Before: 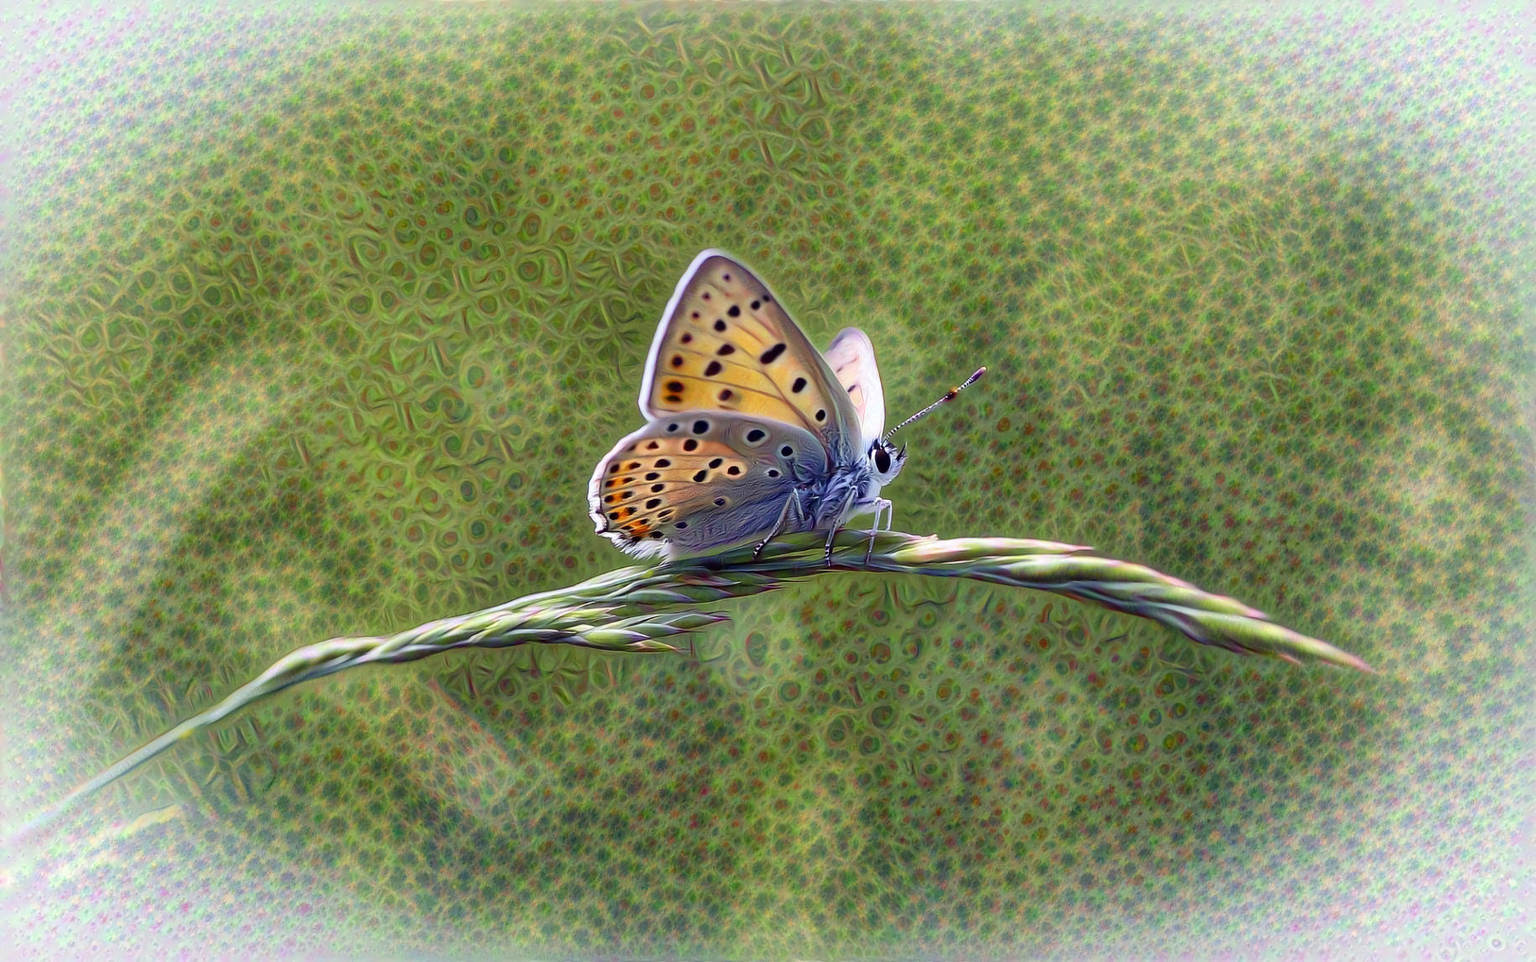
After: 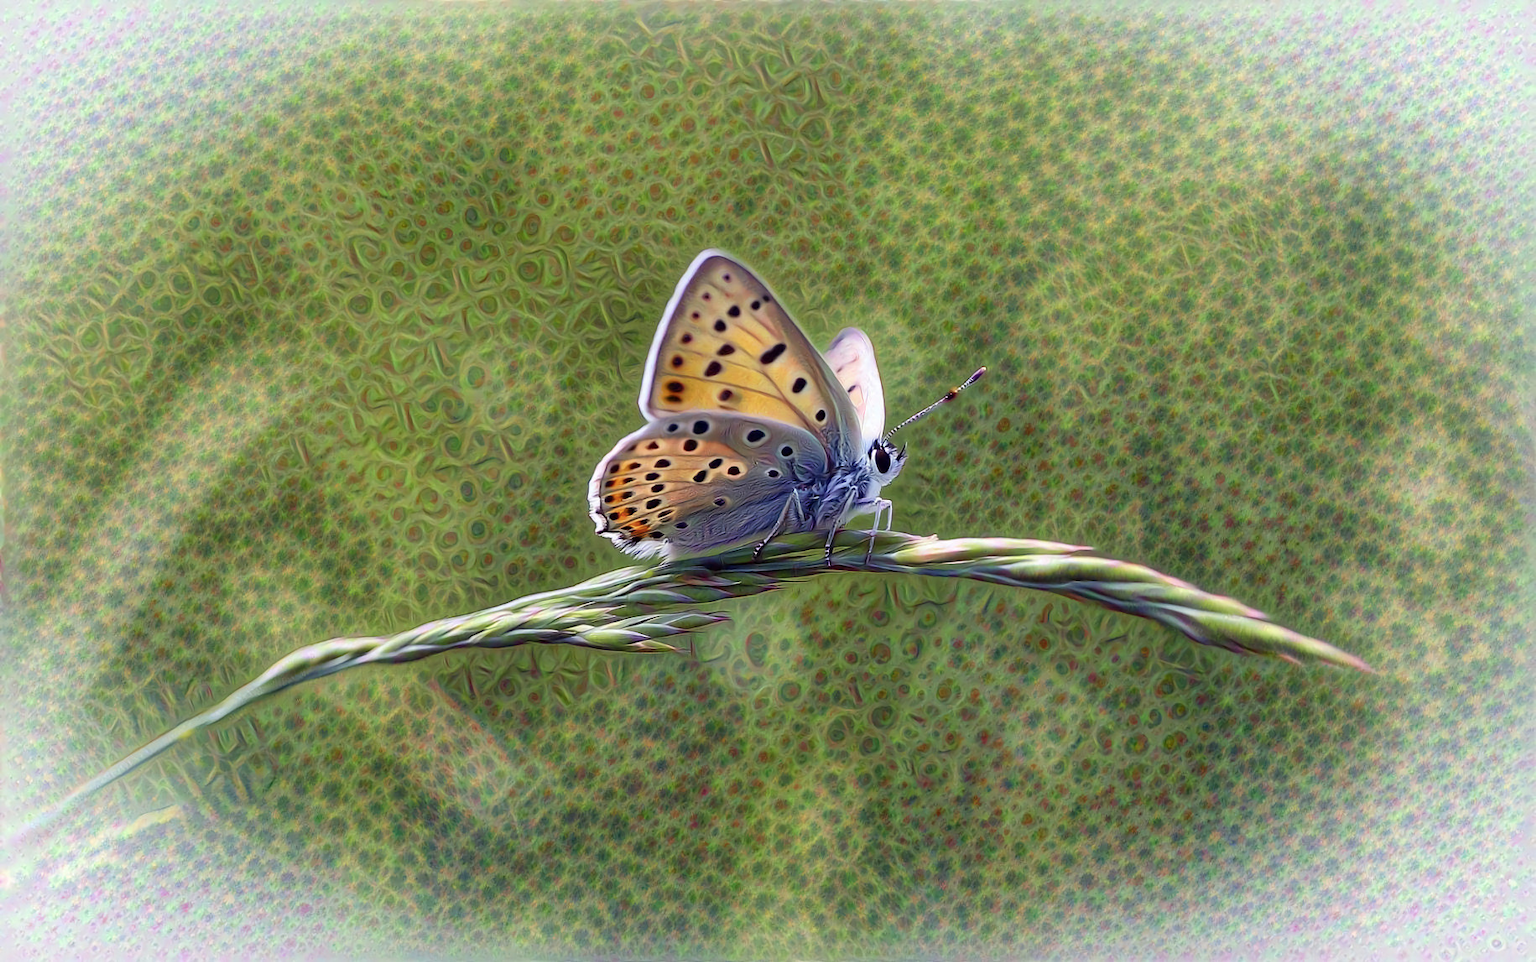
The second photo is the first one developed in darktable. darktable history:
color calibration: illuminant same as pipeline (D50), adaptation none (bypass), gamut compression 1.72
color correction: saturation 0.98
